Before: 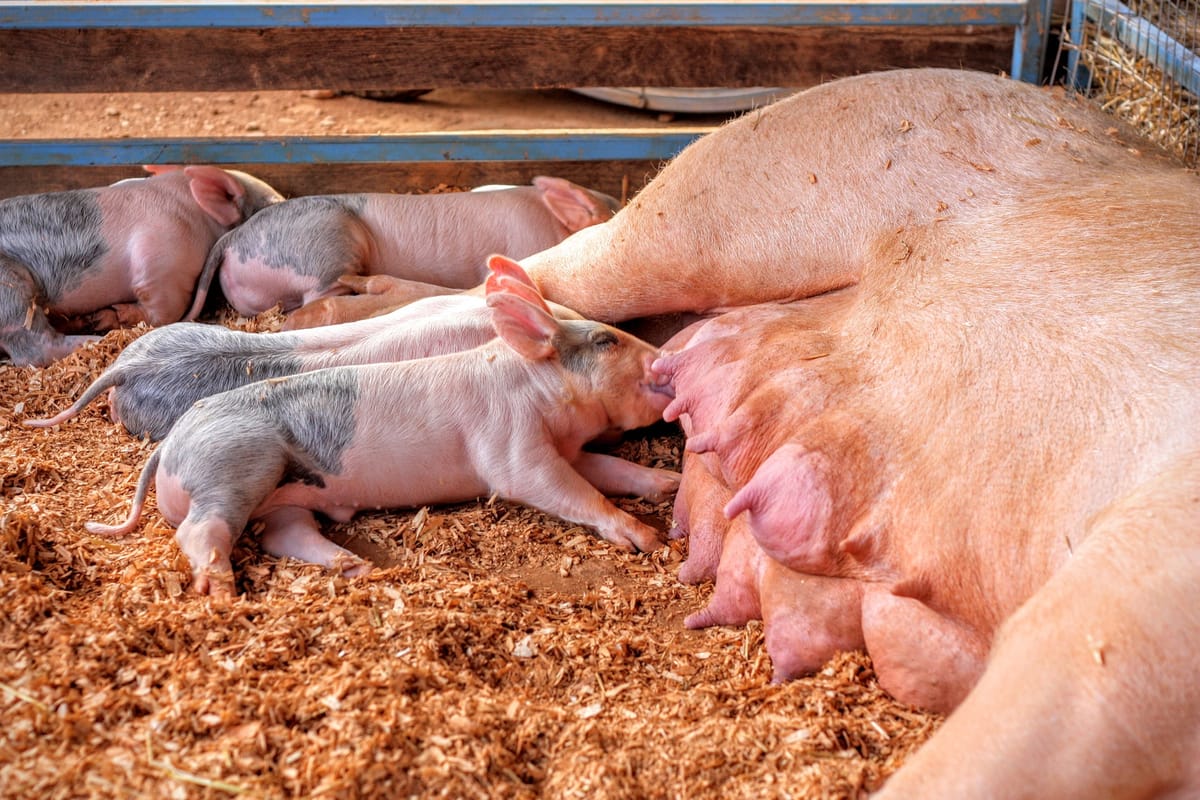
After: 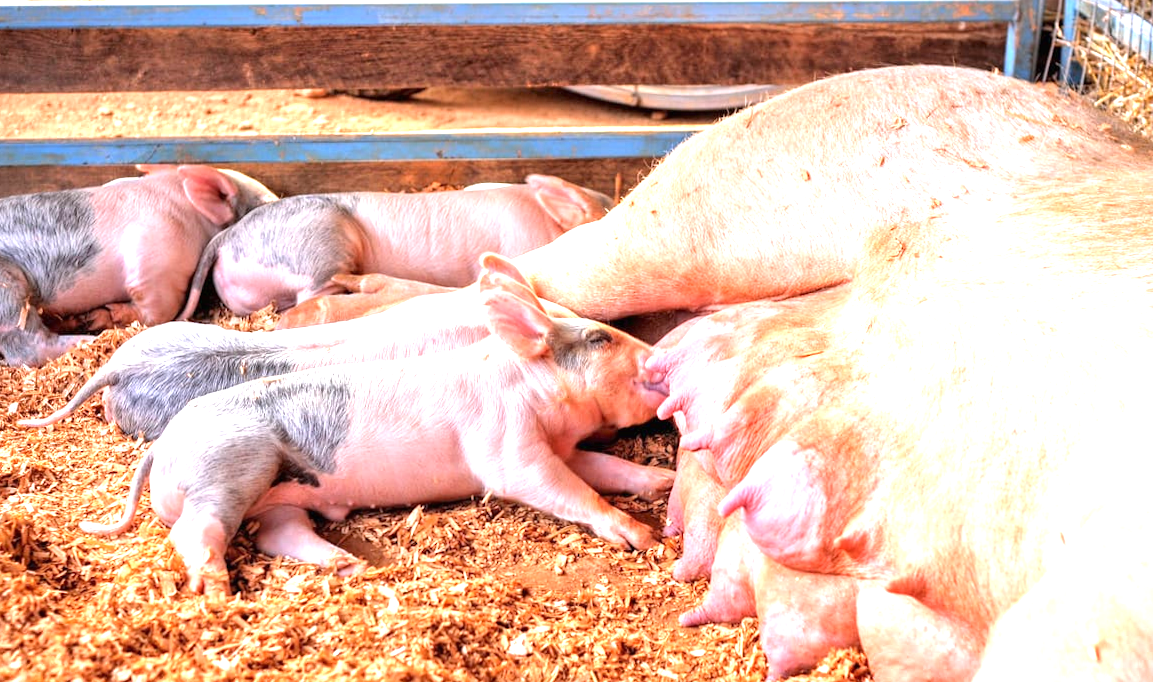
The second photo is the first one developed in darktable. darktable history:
crop and rotate: angle 0.2°, left 0.275%, right 3.127%, bottom 14.18%
exposure: black level correction 0, exposure 1.379 EV, compensate exposure bias true, compensate highlight preservation false
white balance: red 1.009, blue 1.027
